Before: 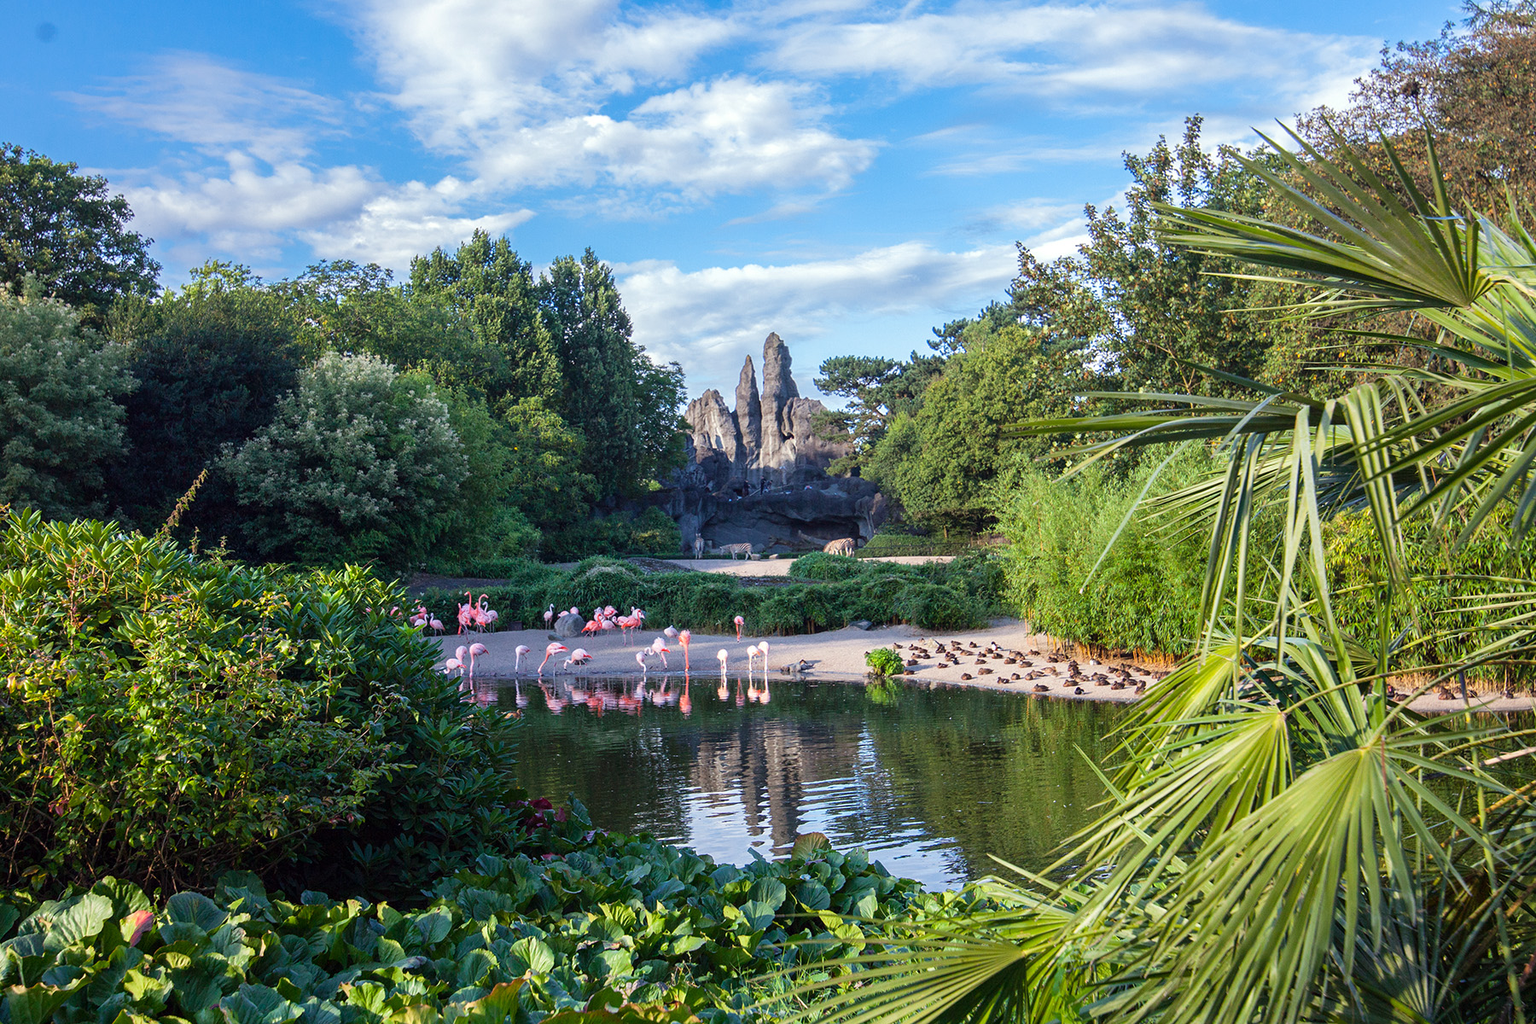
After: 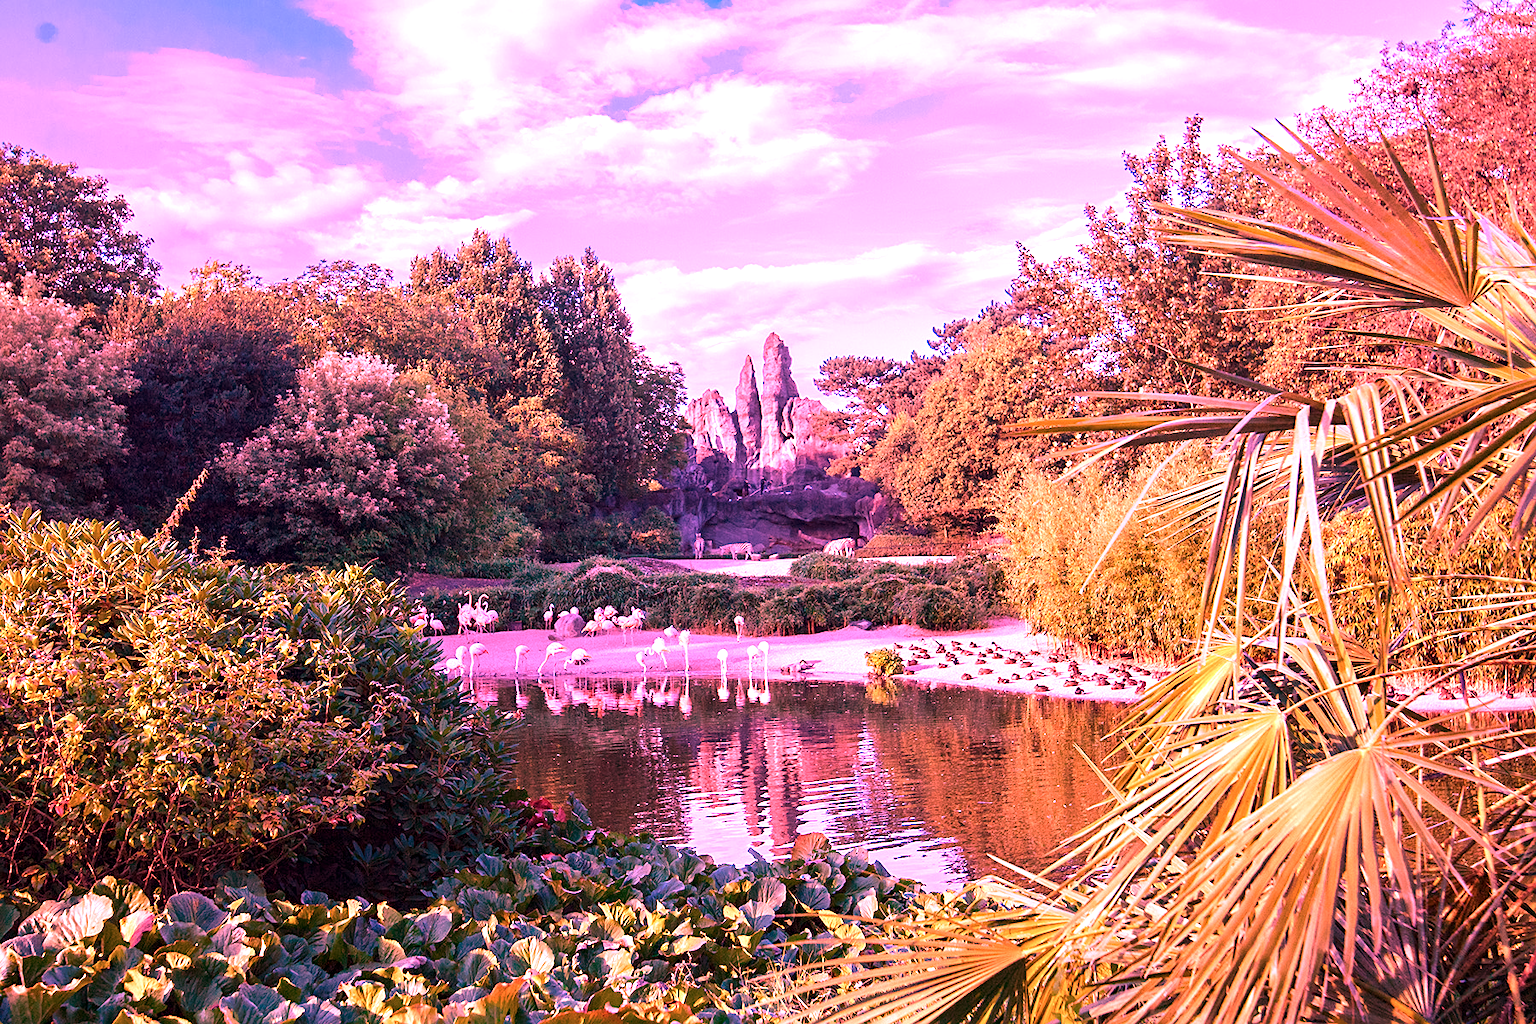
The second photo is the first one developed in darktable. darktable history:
color calibration: illuminant F (fluorescent), F source F9 (Cool White Deluxe 4150 K) – high CRI, x 0.374, y 0.373, temperature 4158.34 K
white balance: red 2.9, blue 1.358
contrast equalizer: octaves 7, y [[0.6 ×6], [0.55 ×6], [0 ×6], [0 ×6], [0 ×6]], mix 0.15
raw chromatic aberrations: on, module defaults
denoise (profiled): strength 1.2, preserve shadows 1.8, a [-1, 0, 0], y [[0.5 ×7] ×4, [0 ×7], [0.5 ×7]], compensate highlight preservation false
sharpen: amount 0.2
